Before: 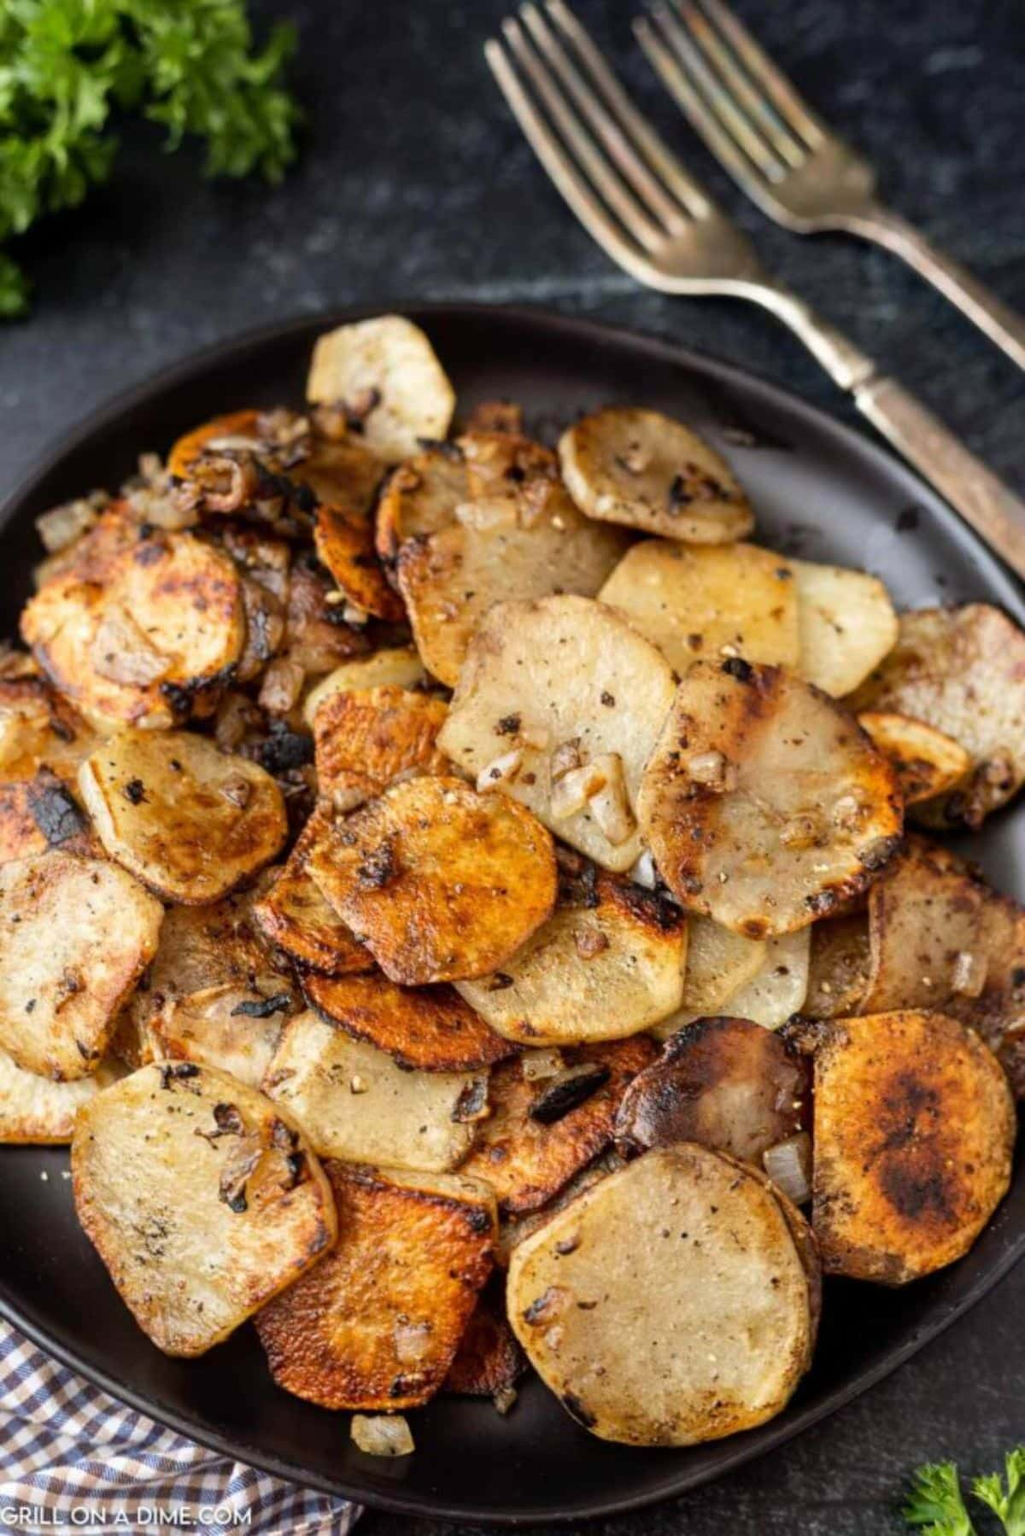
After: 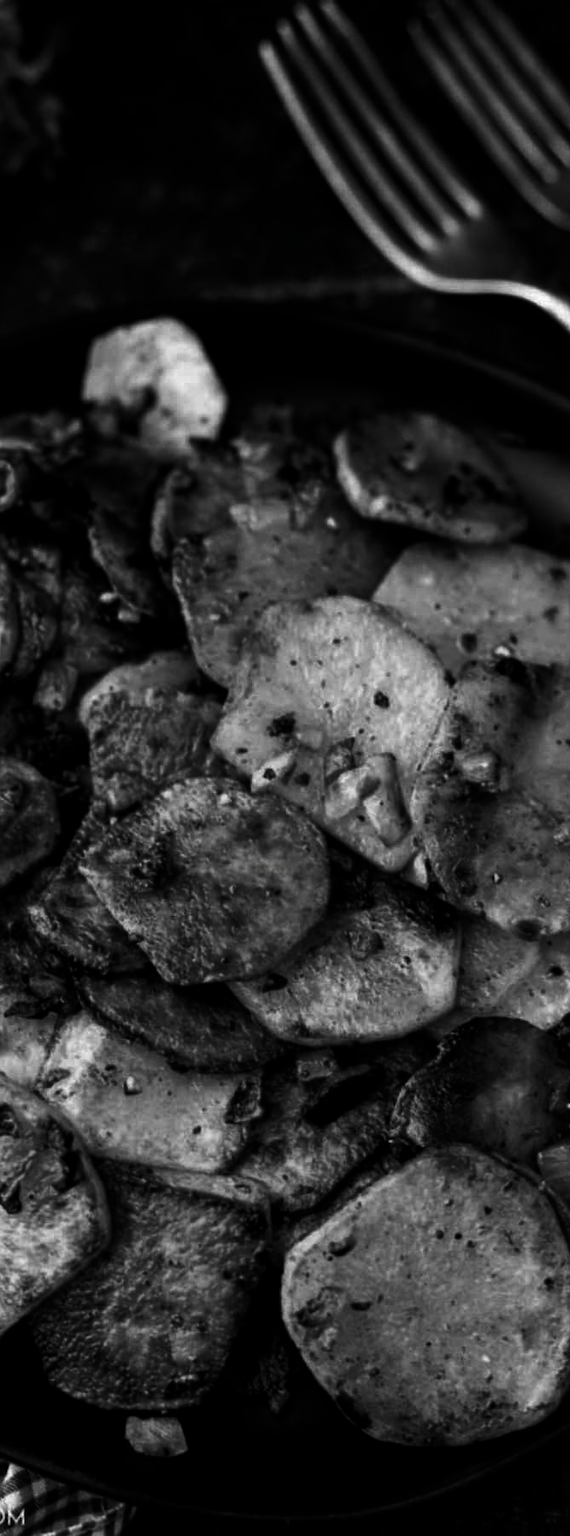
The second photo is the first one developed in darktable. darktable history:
color zones: curves: ch0 [(0.018, 0.548) (0.197, 0.654) (0.425, 0.447) (0.605, 0.658) (0.732, 0.579)]; ch1 [(0.105, 0.531) (0.224, 0.531) (0.386, 0.39) (0.618, 0.456) (0.732, 0.456) (0.956, 0.421)]; ch2 [(0.039, 0.583) (0.215, 0.465) (0.399, 0.544) (0.465, 0.548) (0.614, 0.447) (0.724, 0.43) (0.882, 0.623) (0.956, 0.632)]
crop: left 22.134%, right 22.169%, bottom 0.011%
contrast brightness saturation: contrast 0.018, brightness -0.993, saturation -0.996
